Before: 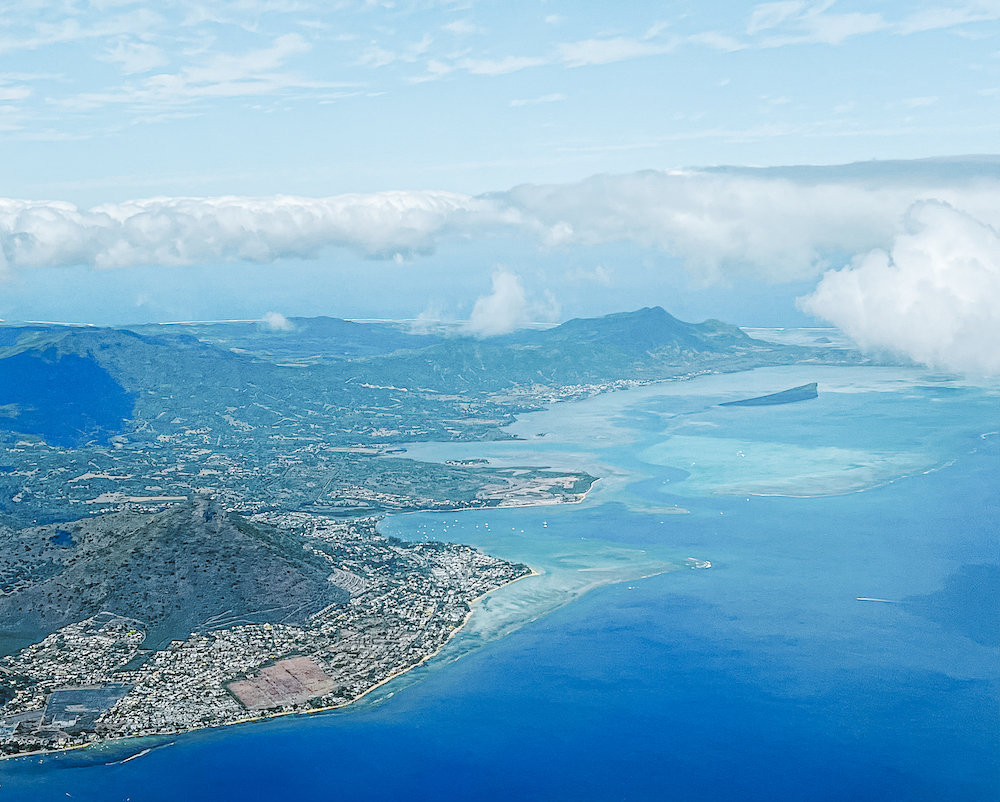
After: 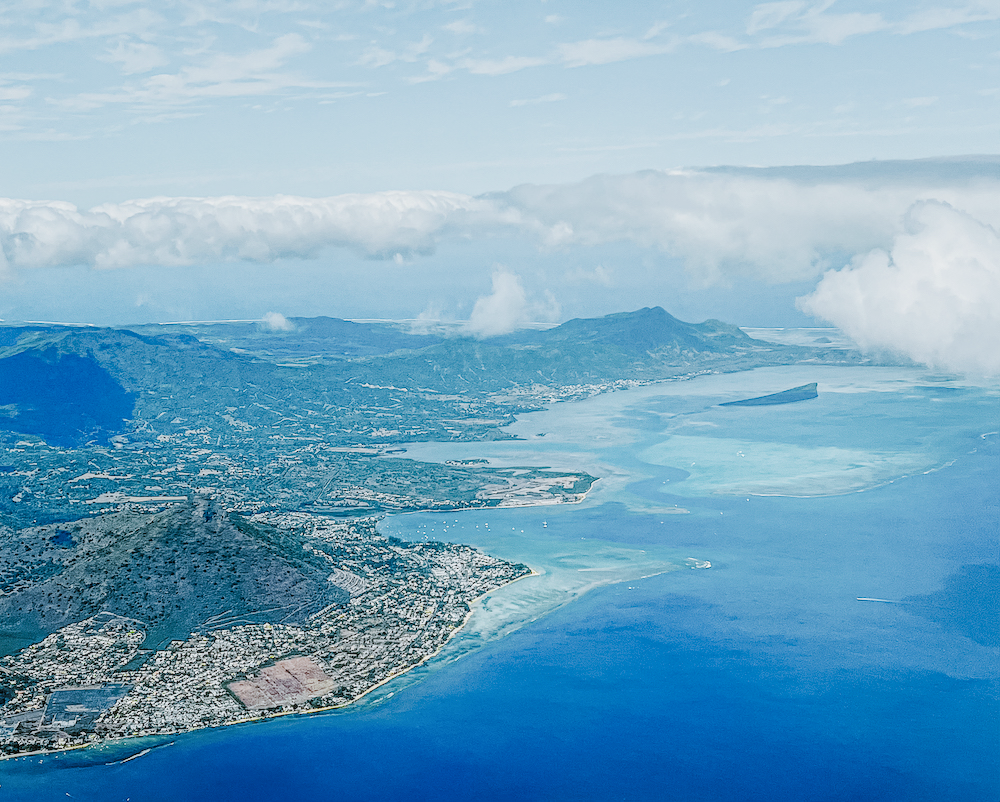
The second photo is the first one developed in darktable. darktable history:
local contrast: detail 130%
filmic rgb: black relative exposure -8.03 EV, white relative exposure 3.8 EV, hardness 4.33
color balance rgb: highlights gain › luminance 14.906%, perceptual saturation grading › global saturation 20%, perceptual saturation grading › highlights -25.699%, perceptual saturation grading › shadows 26.008%
